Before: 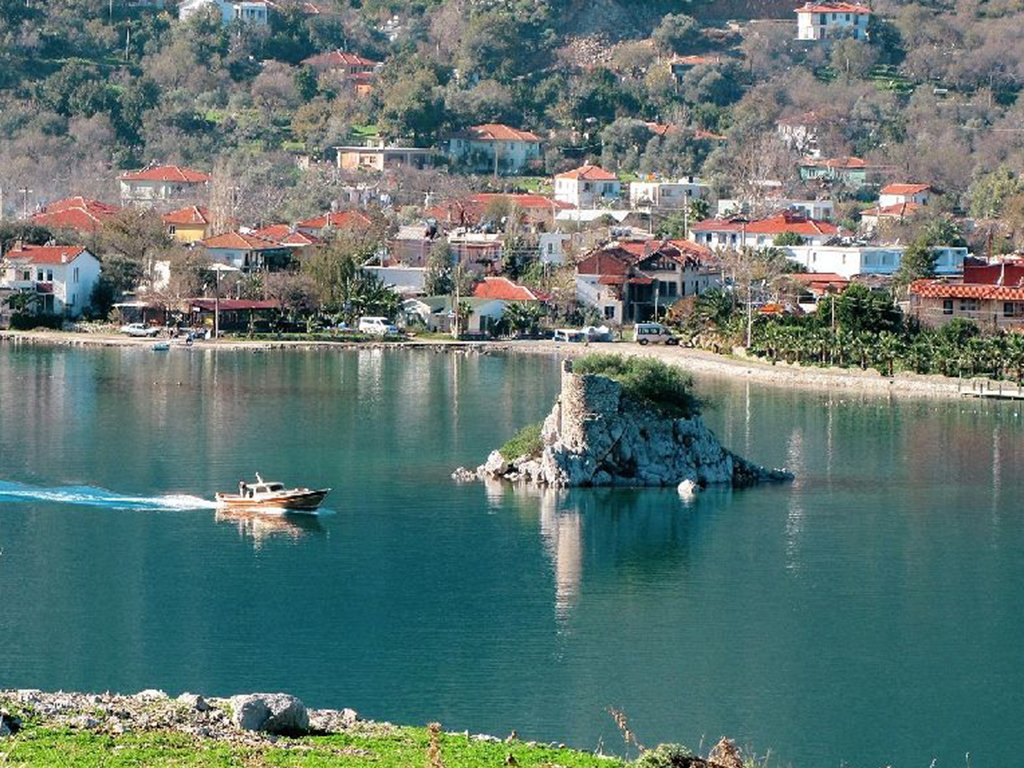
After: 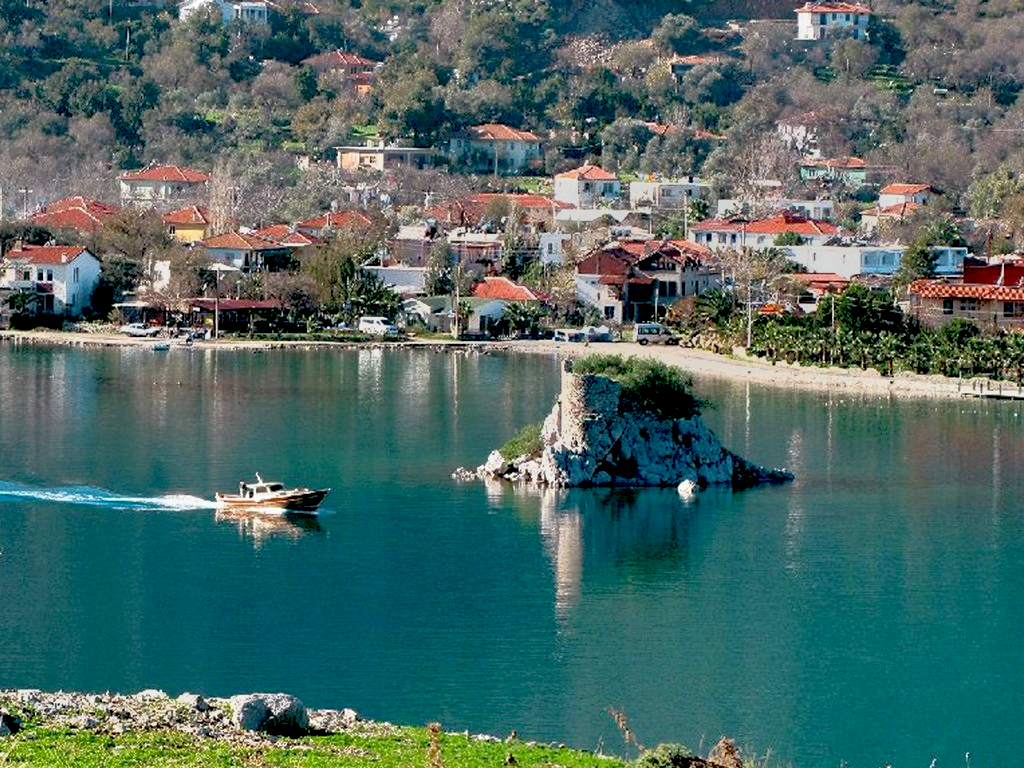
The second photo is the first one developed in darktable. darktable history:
tone equalizer: -7 EV -0.63 EV, -6 EV 1 EV, -5 EV -0.45 EV, -4 EV 0.43 EV, -3 EV 0.41 EV, -2 EV 0.15 EV, -1 EV -0.15 EV, +0 EV -0.39 EV, smoothing diameter 25%, edges refinement/feathering 10, preserve details guided filter
exposure: black level correction 0.029, exposure -0.073 EV, compensate highlight preservation false
